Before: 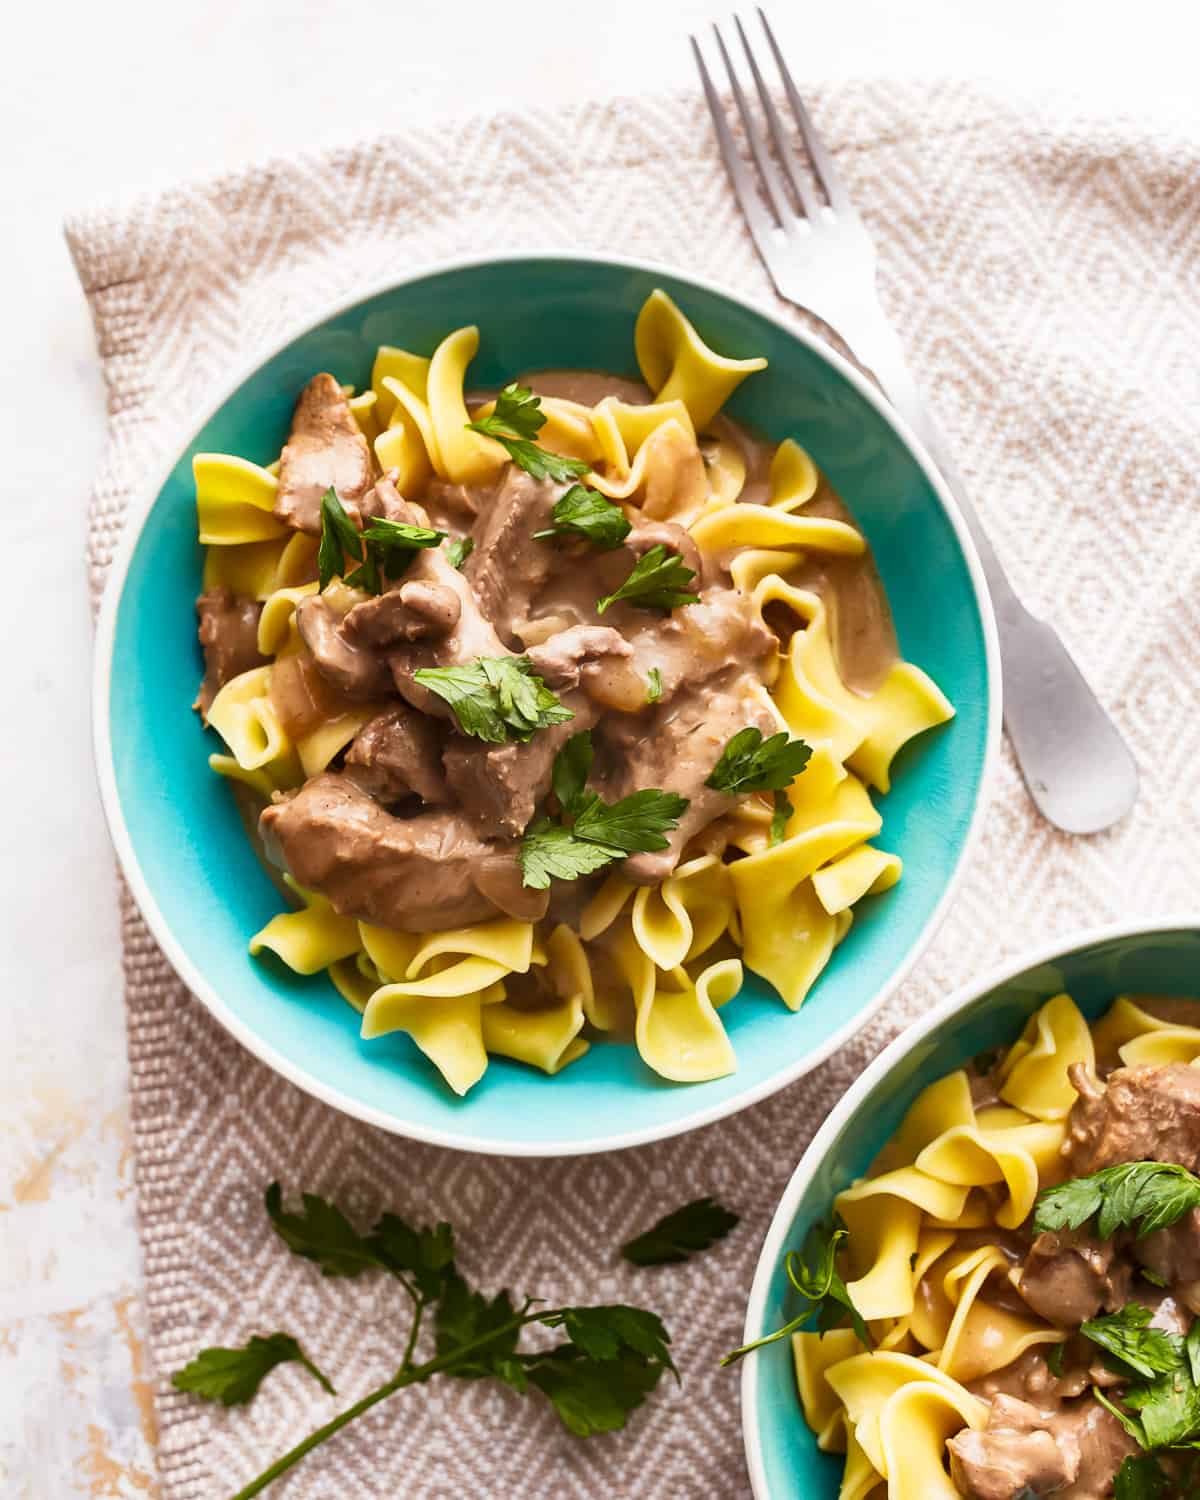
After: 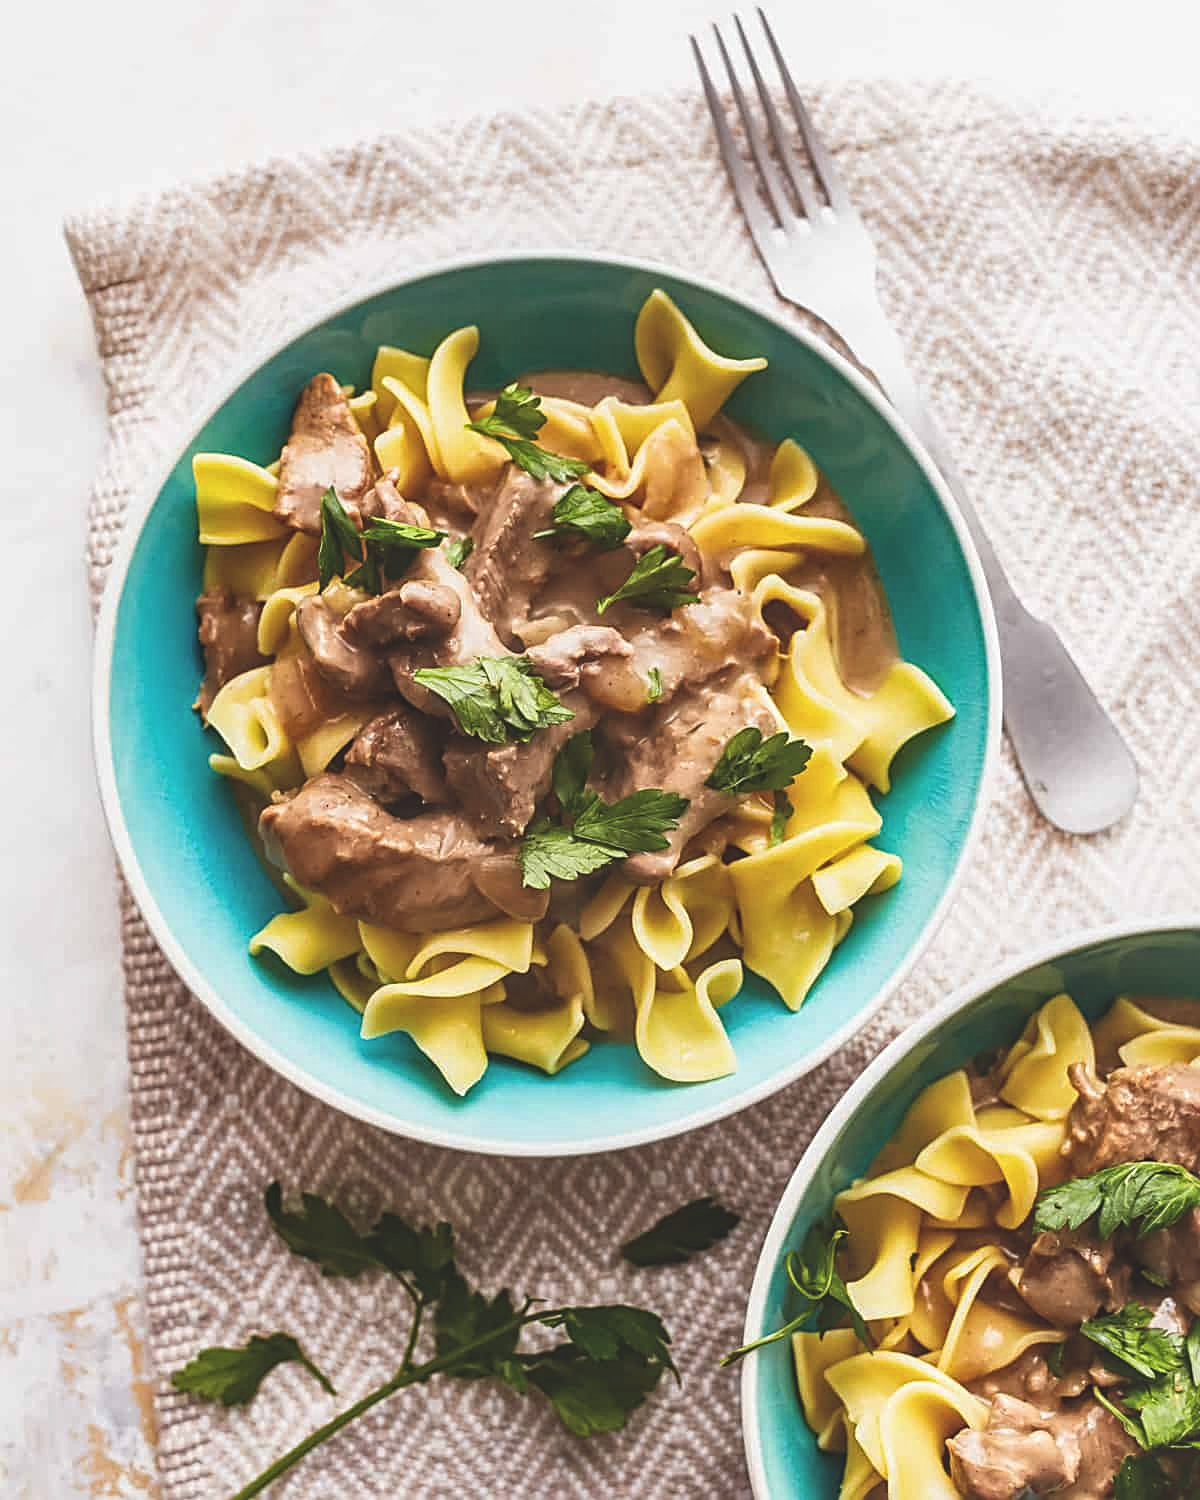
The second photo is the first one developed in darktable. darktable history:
local contrast: on, module defaults
exposure: black level correction -0.025, exposure -0.12 EV, compensate exposure bias true, compensate highlight preservation false
sharpen: radius 2.737
